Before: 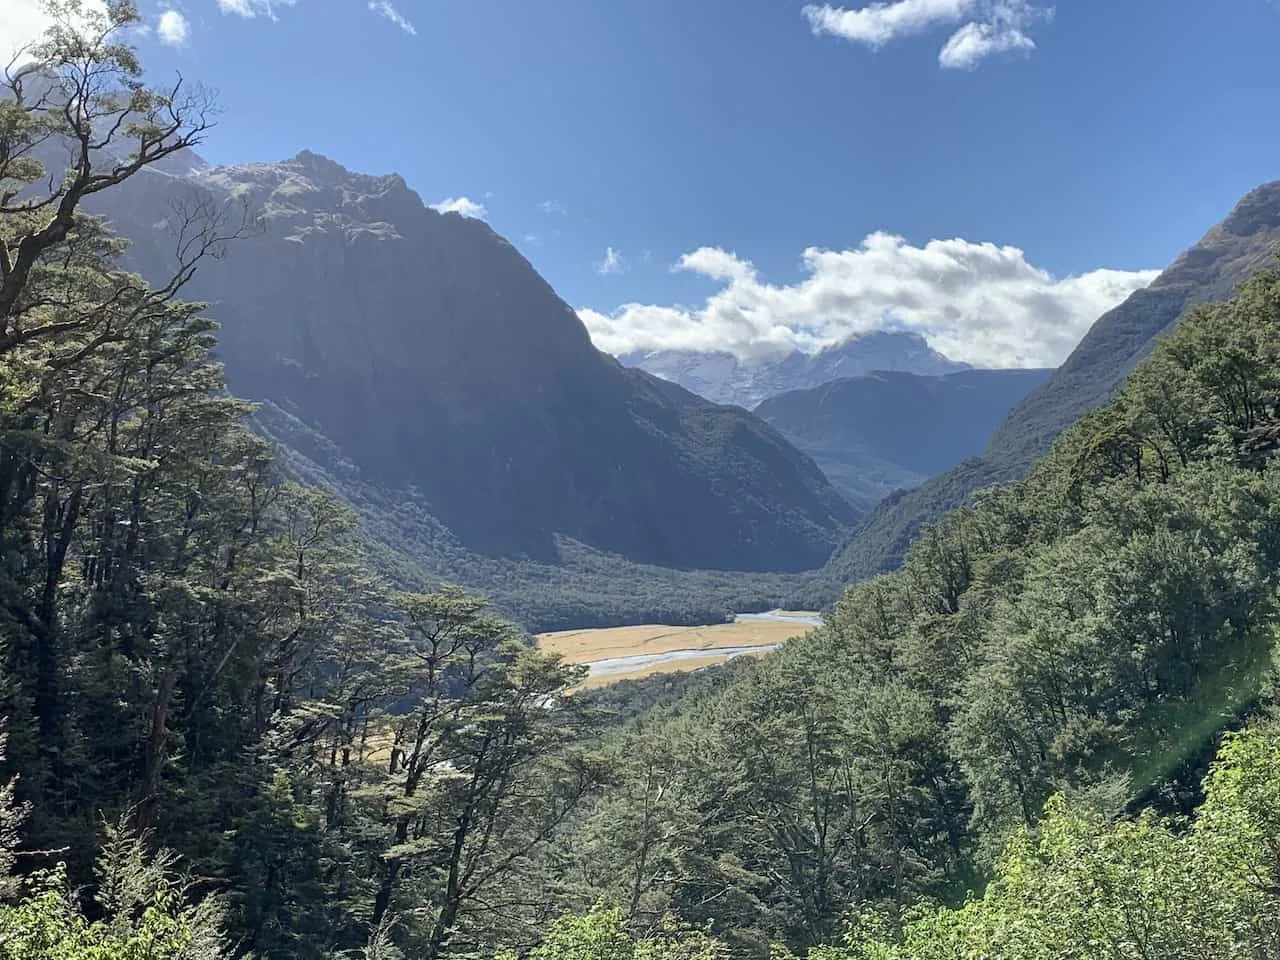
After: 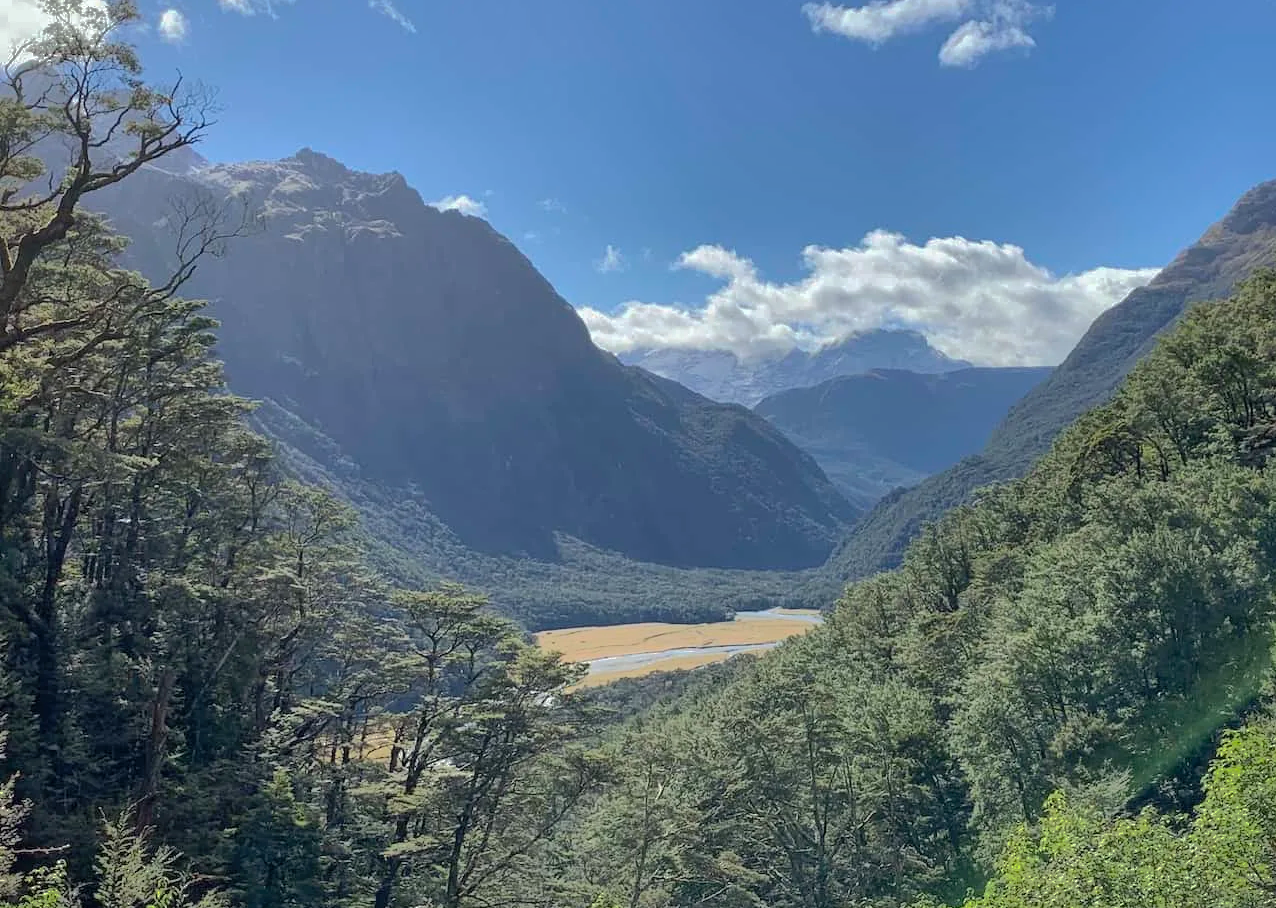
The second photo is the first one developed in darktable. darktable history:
shadows and highlights: shadows 38.21, highlights -75.71
crop: top 0.277%, right 0.261%, bottom 5.074%
